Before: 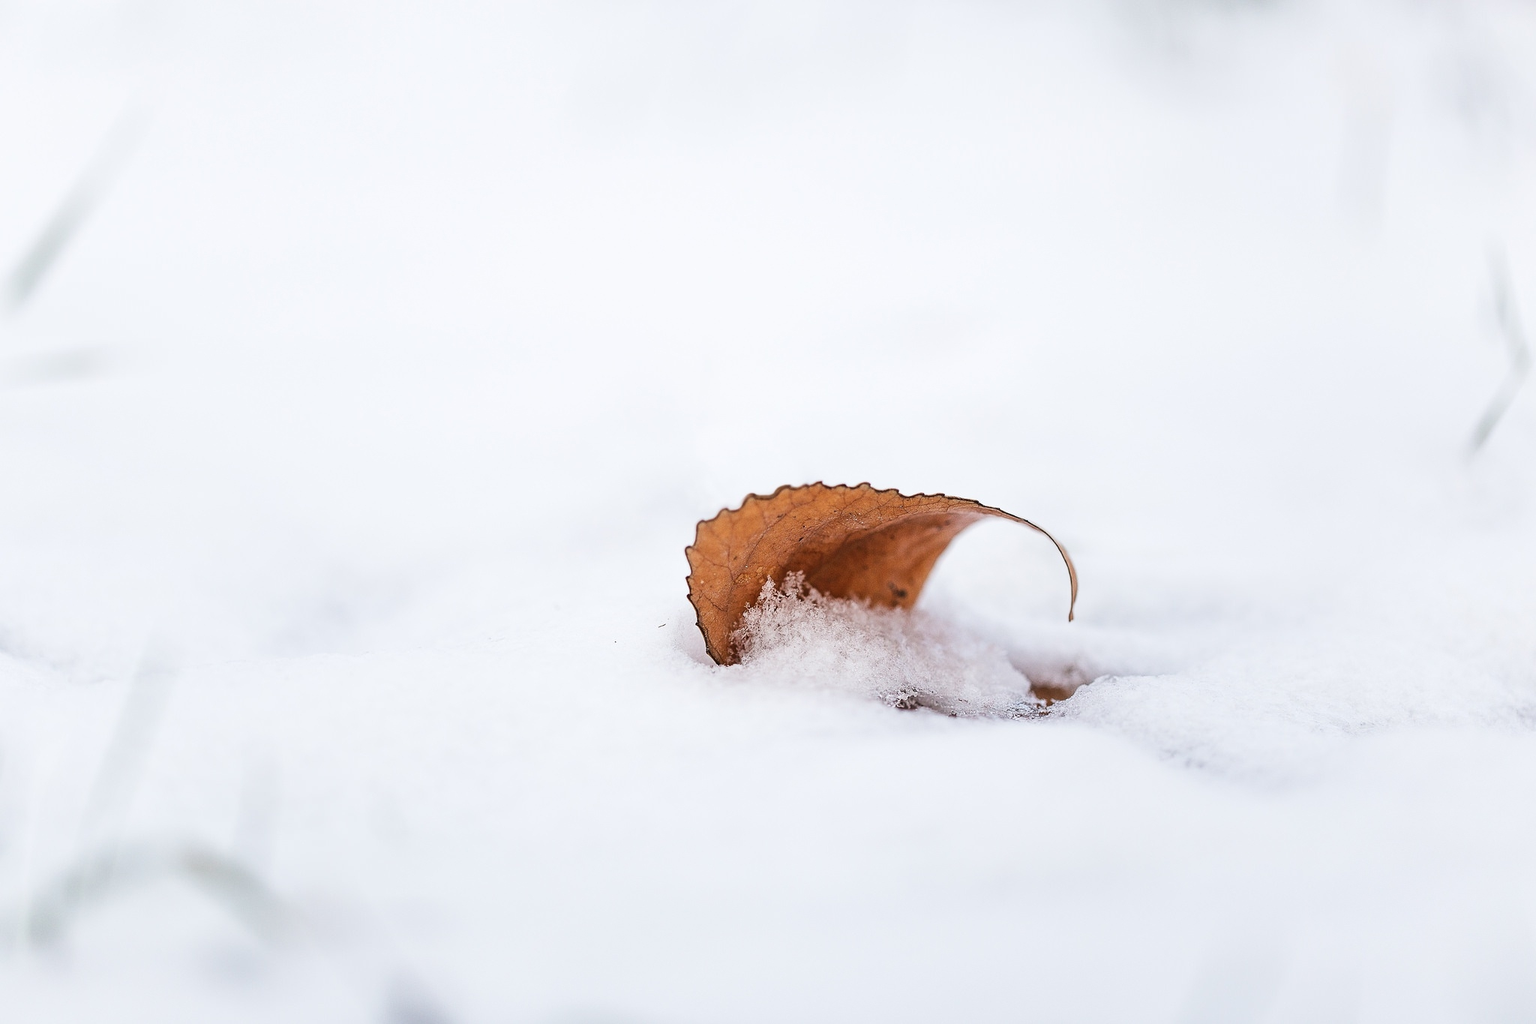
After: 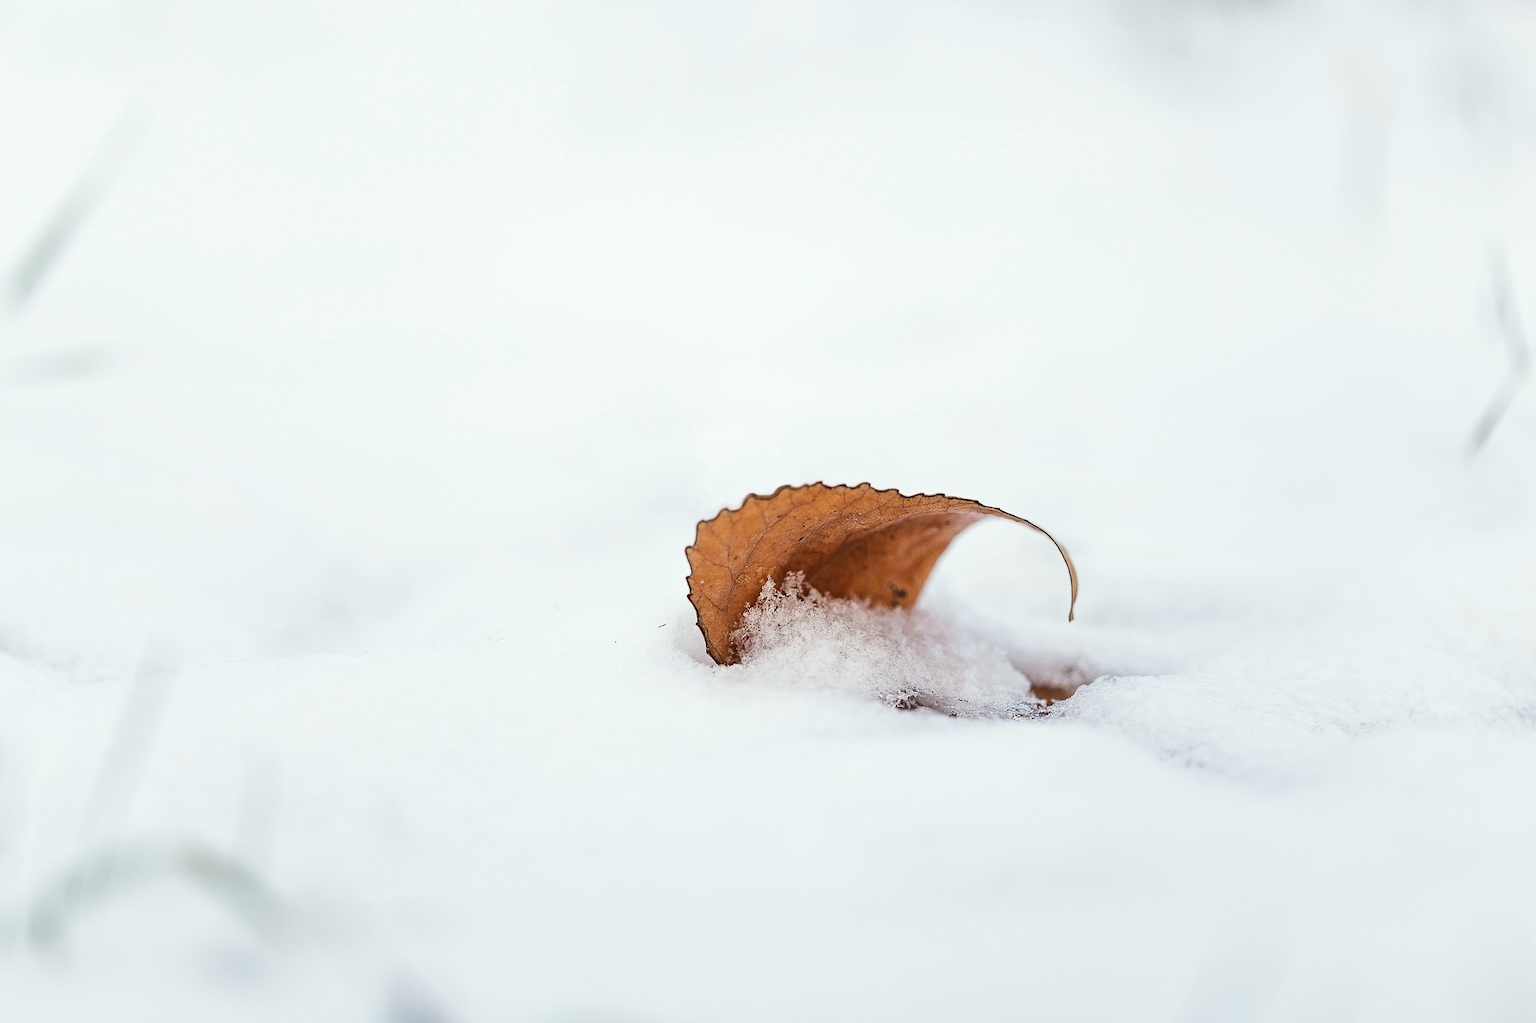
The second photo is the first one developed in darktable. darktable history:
color correction: highlights a* -2.64, highlights b* 2.54
